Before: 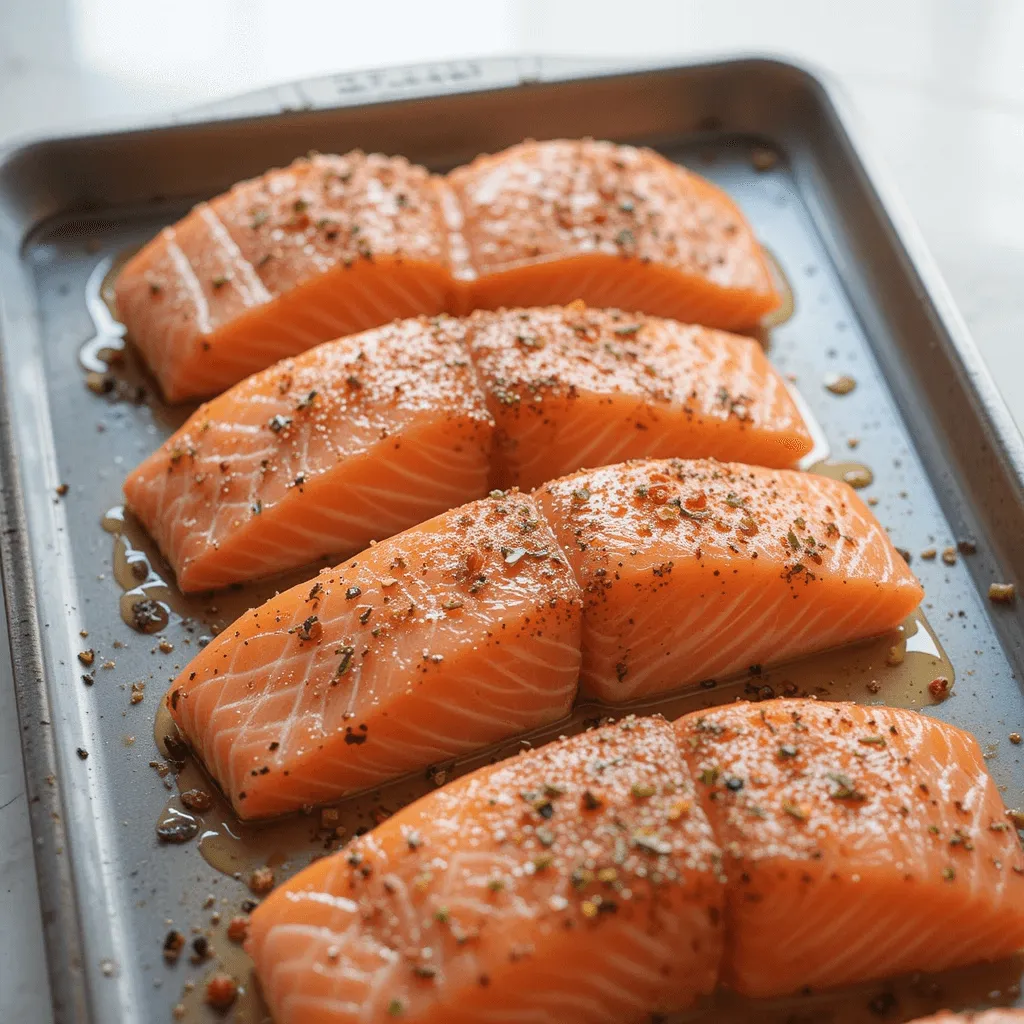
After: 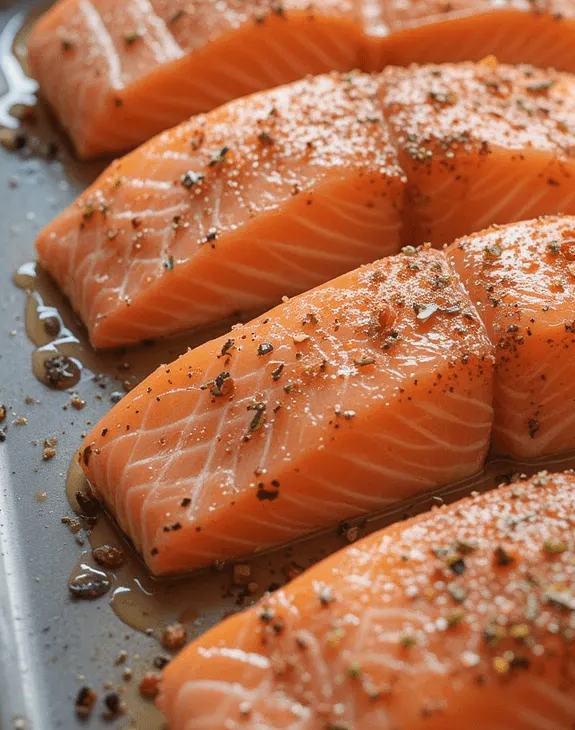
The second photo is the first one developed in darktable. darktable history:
crop: left 8.674%, top 23.906%, right 35.144%, bottom 4.714%
